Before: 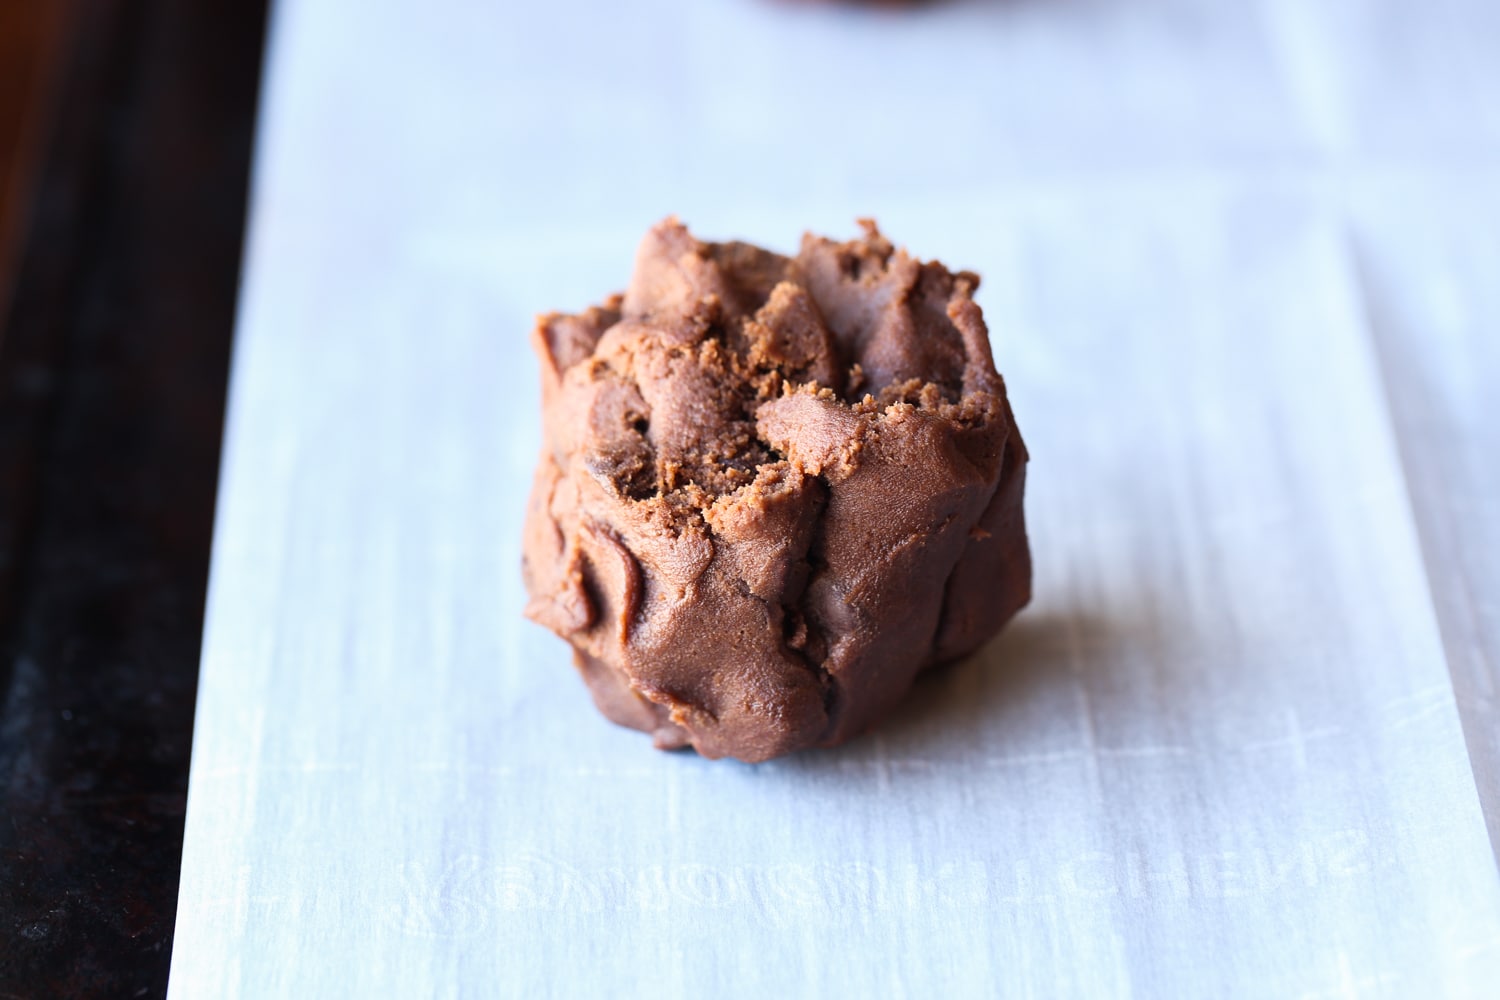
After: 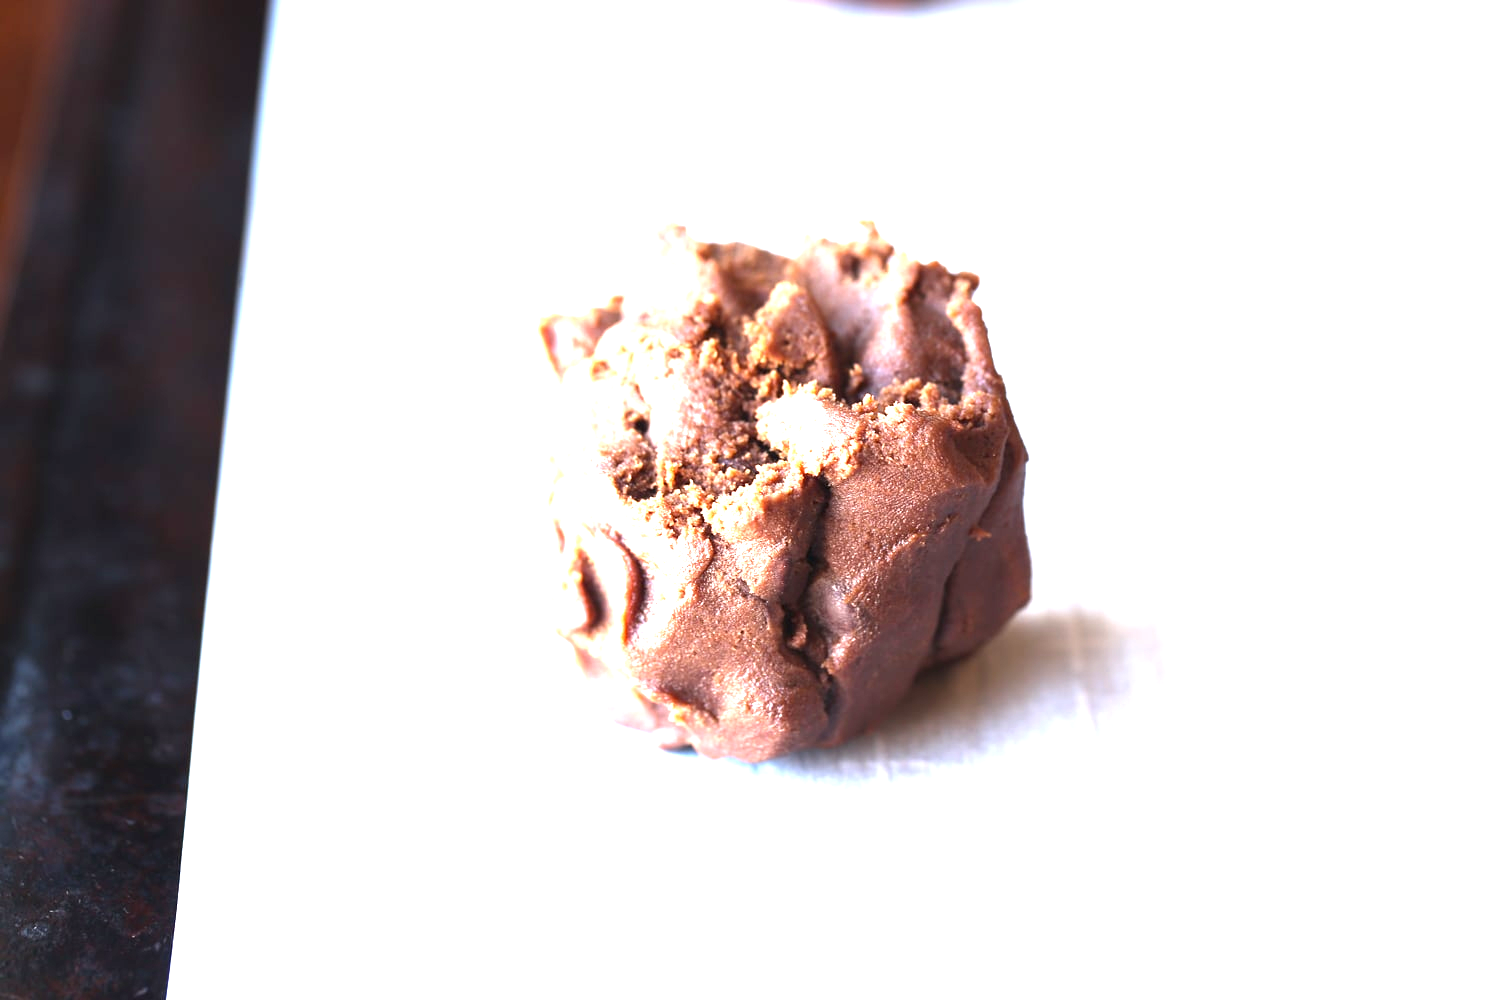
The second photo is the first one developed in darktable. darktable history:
exposure: black level correction 0, exposure 1.741 EV, compensate exposure bias true, compensate highlight preservation false
